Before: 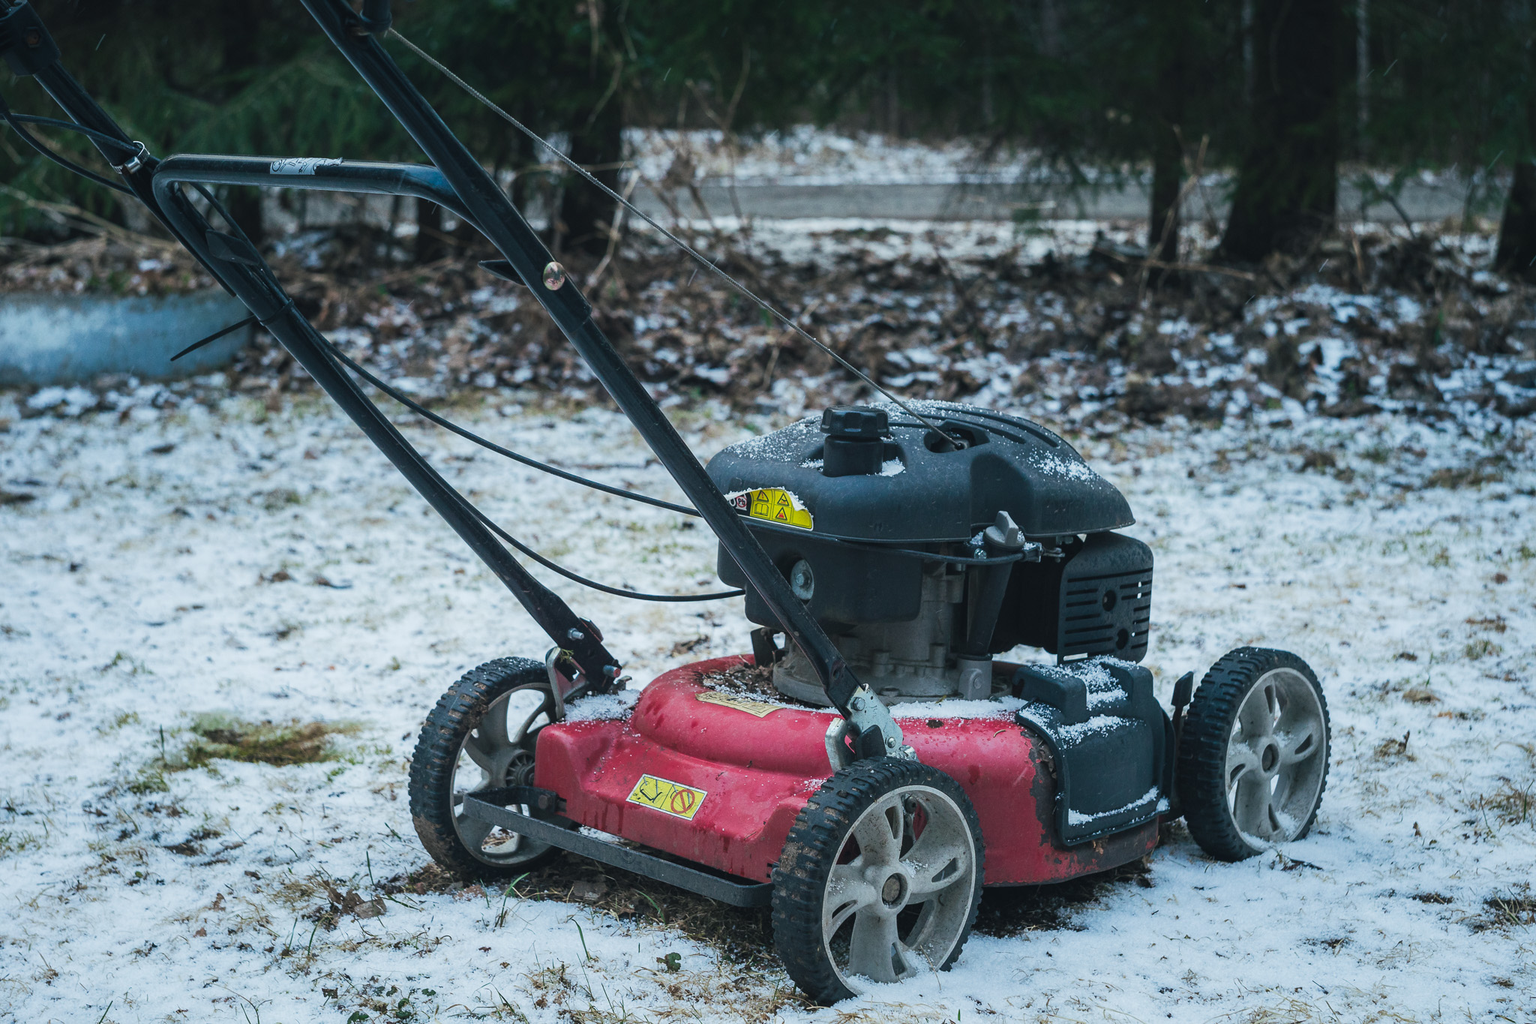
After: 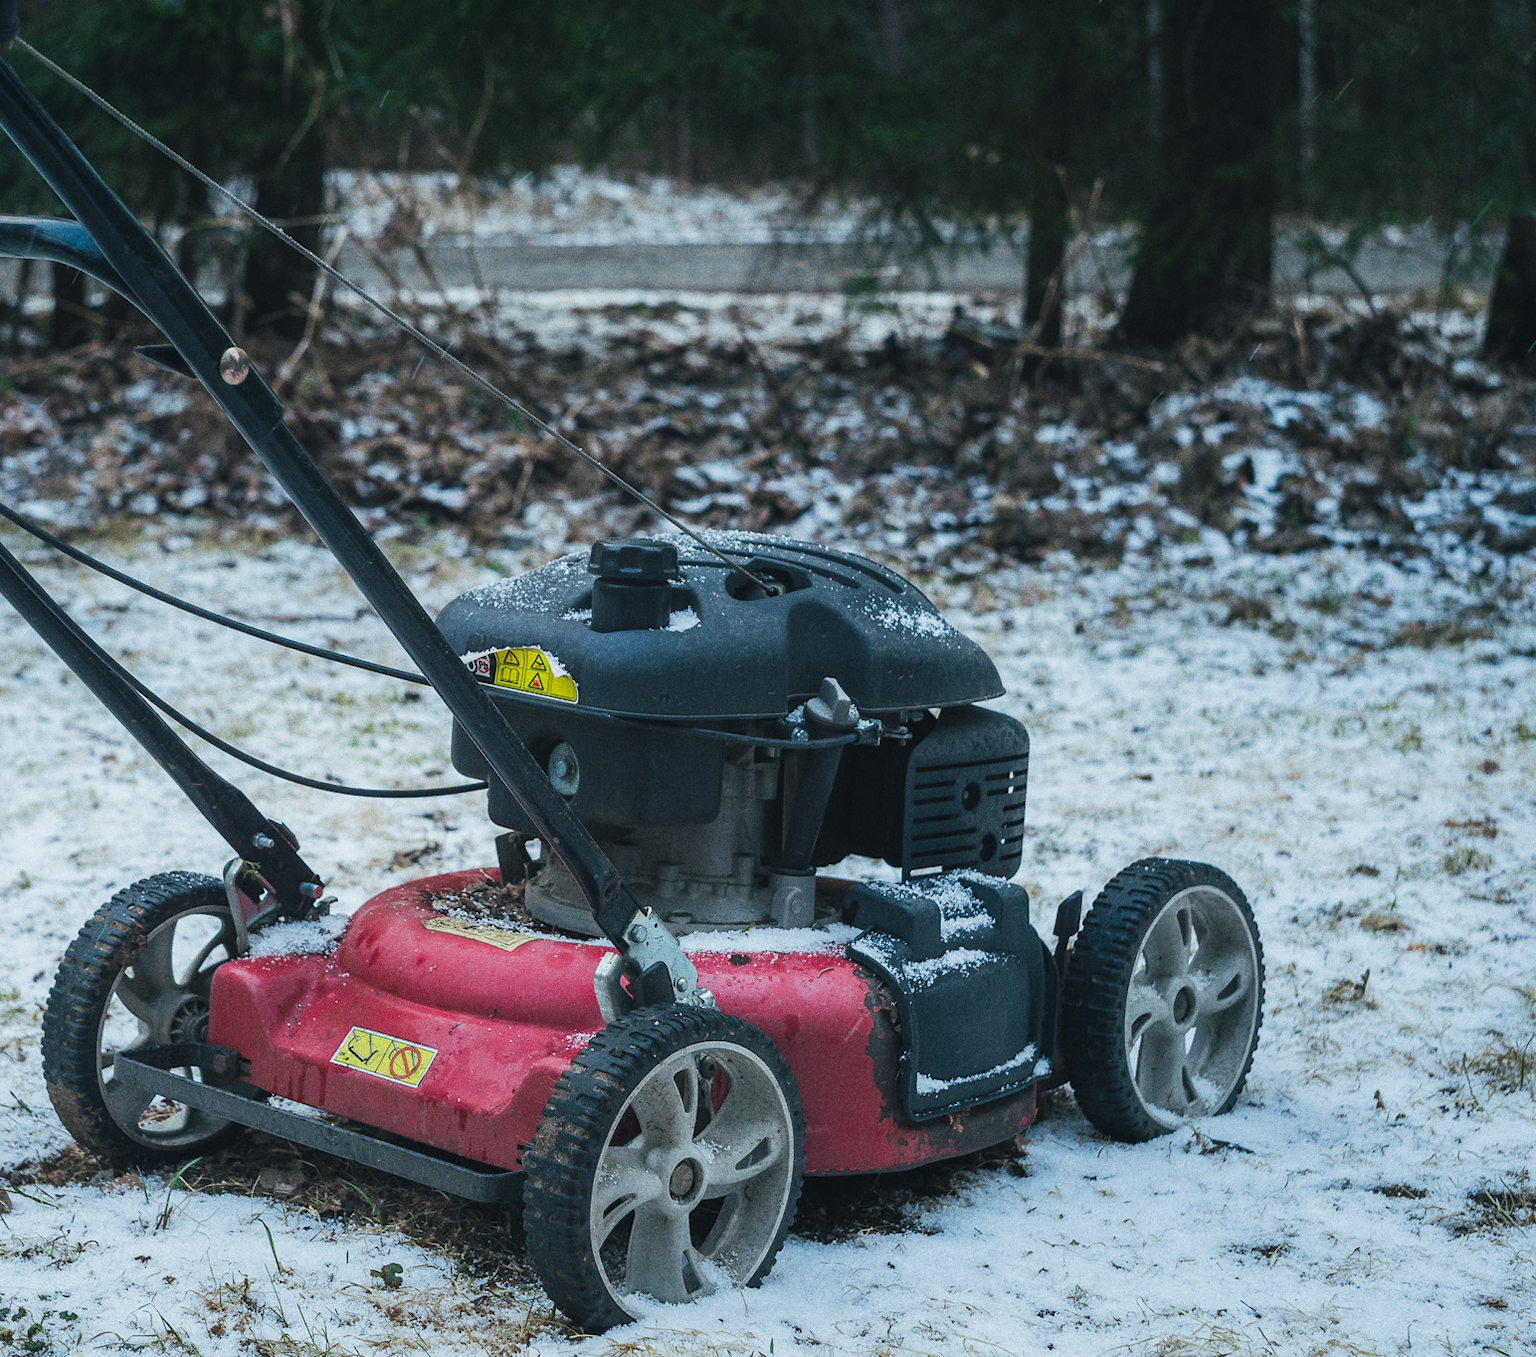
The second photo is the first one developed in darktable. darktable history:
grain: coarseness 0.47 ISO
crop and rotate: left 24.6%
